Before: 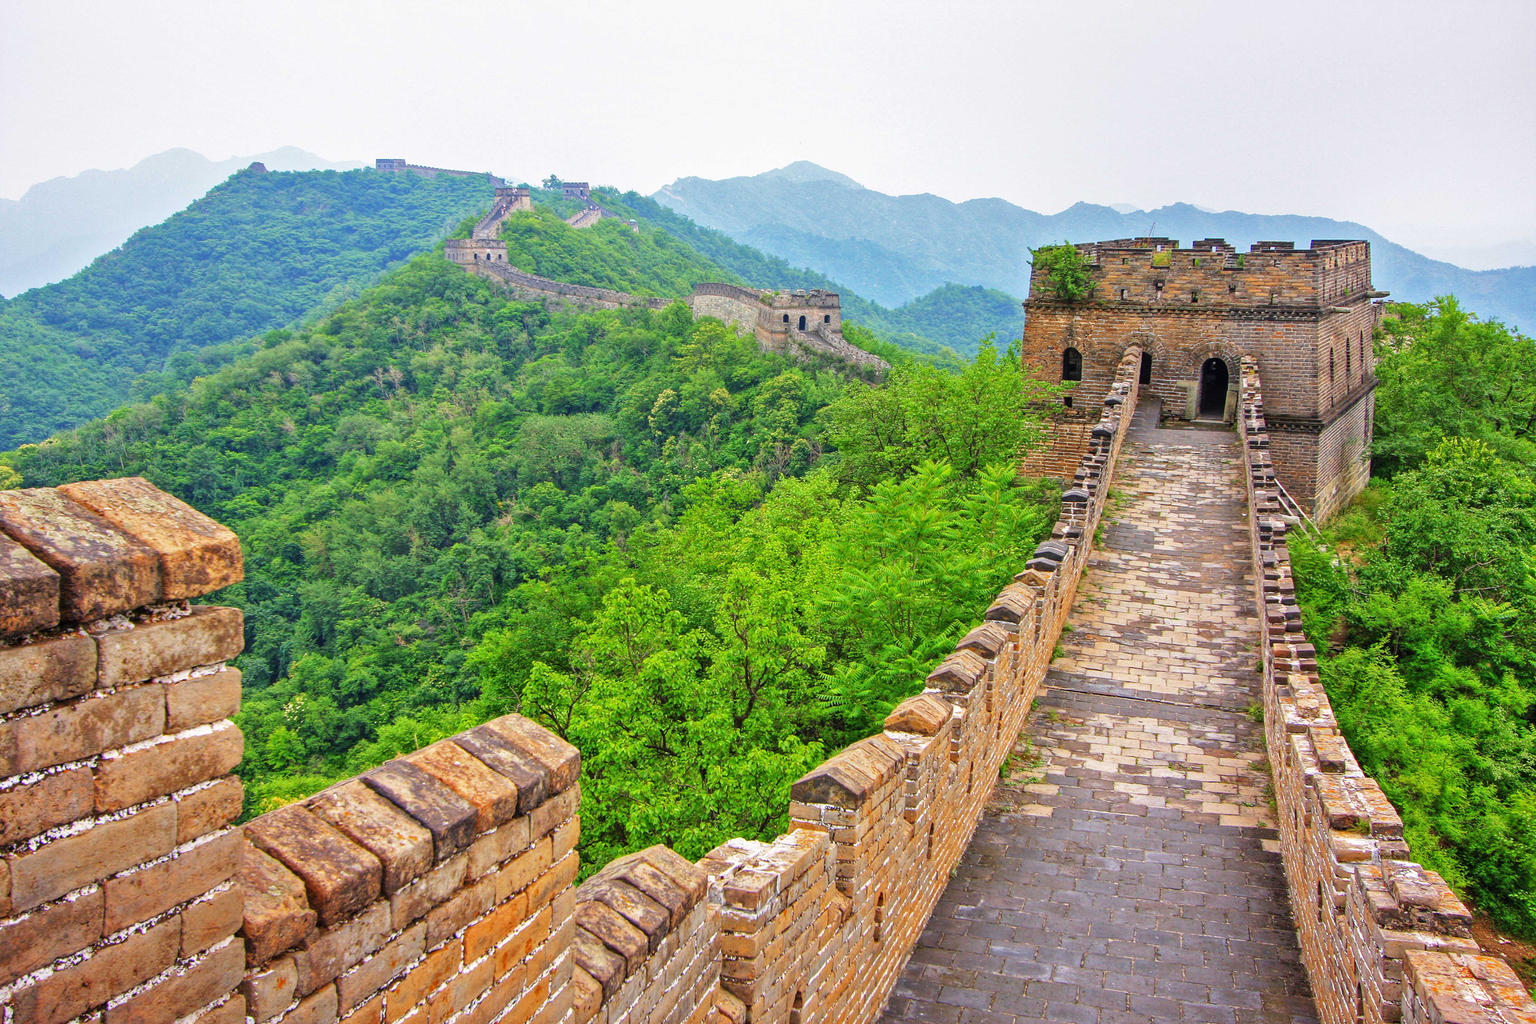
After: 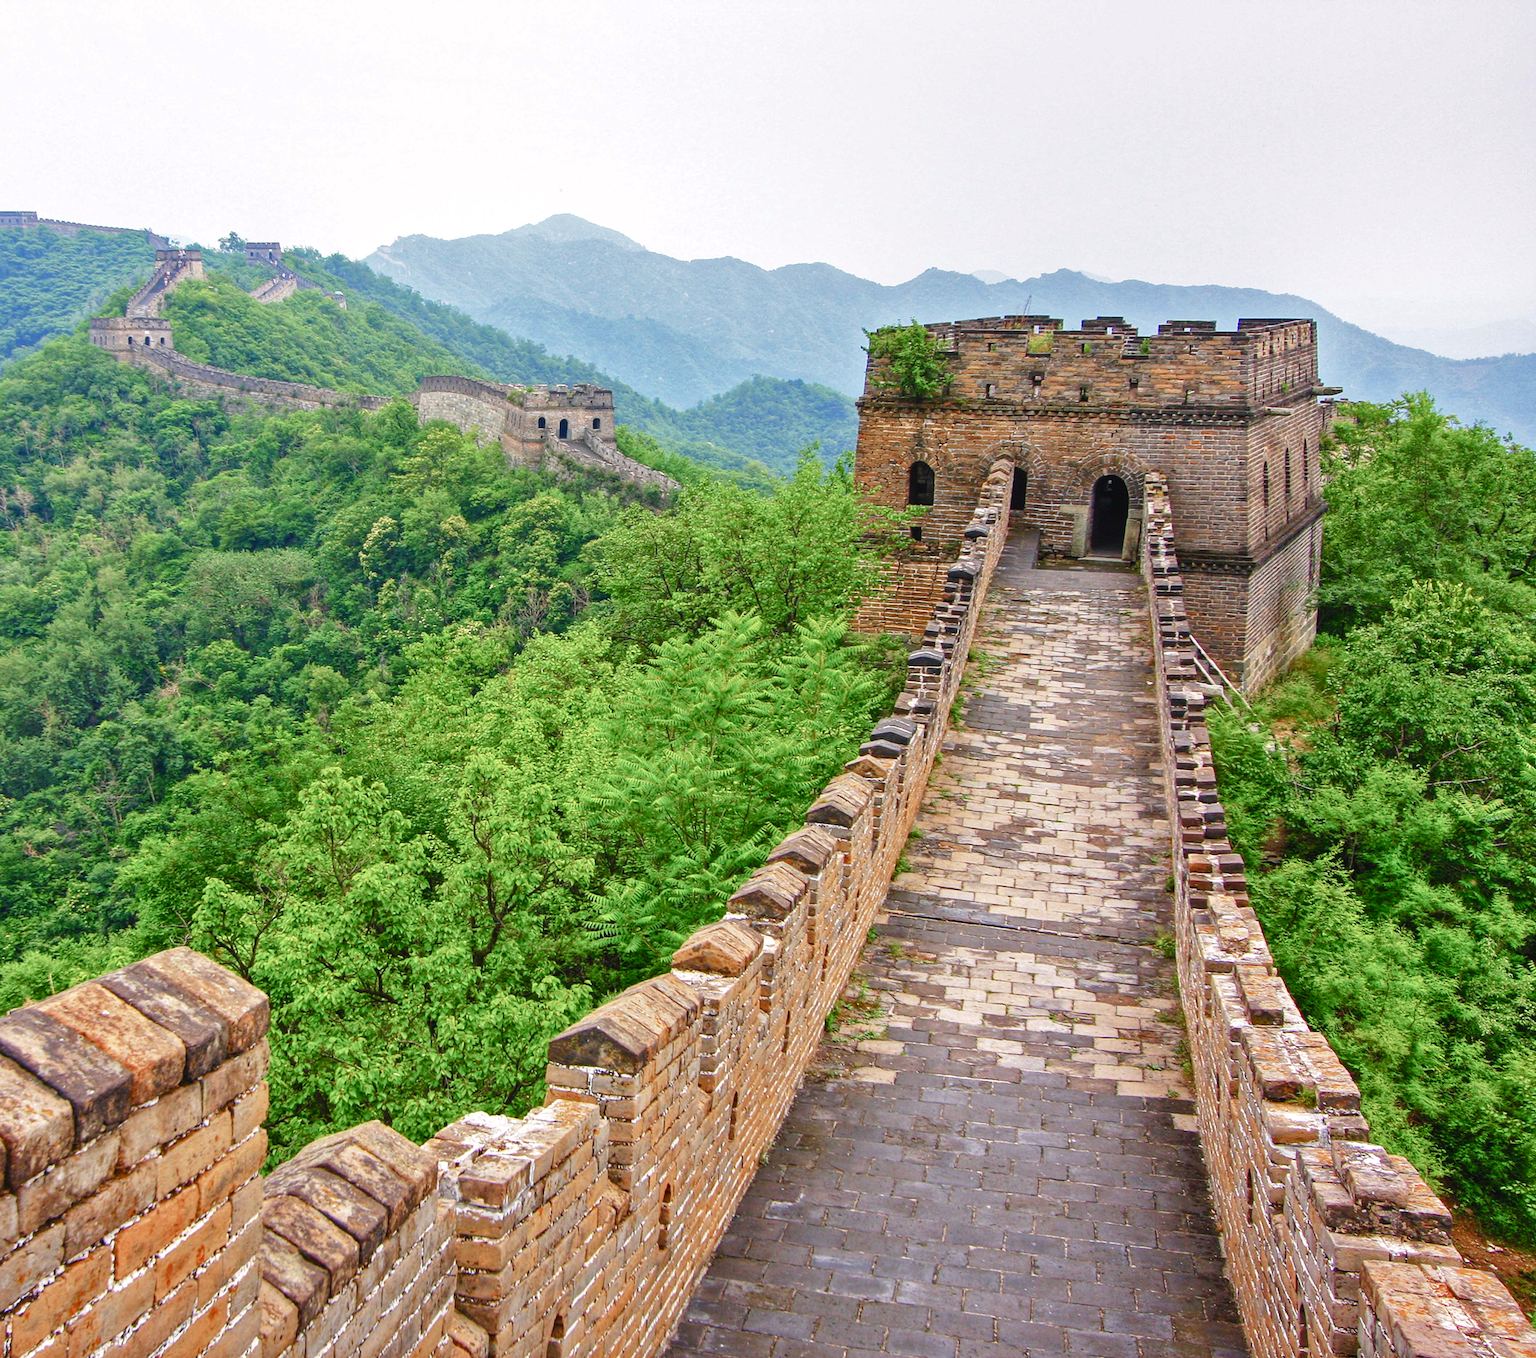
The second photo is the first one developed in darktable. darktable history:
exposure: exposure 0.3 EV, compensate highlight preservation false
crop and rotate: left 24.6%
color balance rgb: shadows lift › luminance -10%, shadows lift › chroma 1%, shadows lift › hue 113°, power › luminance -15%, highlights gain › chroma 0.2%, highlights gain › hue 333°, global offset › luminance 0.5%, perceptual saturation grading › global saturation 20%, perceptual saturation grading › highlights -50%, perceptual saturation grading › shadows 25%, contrast -10%
